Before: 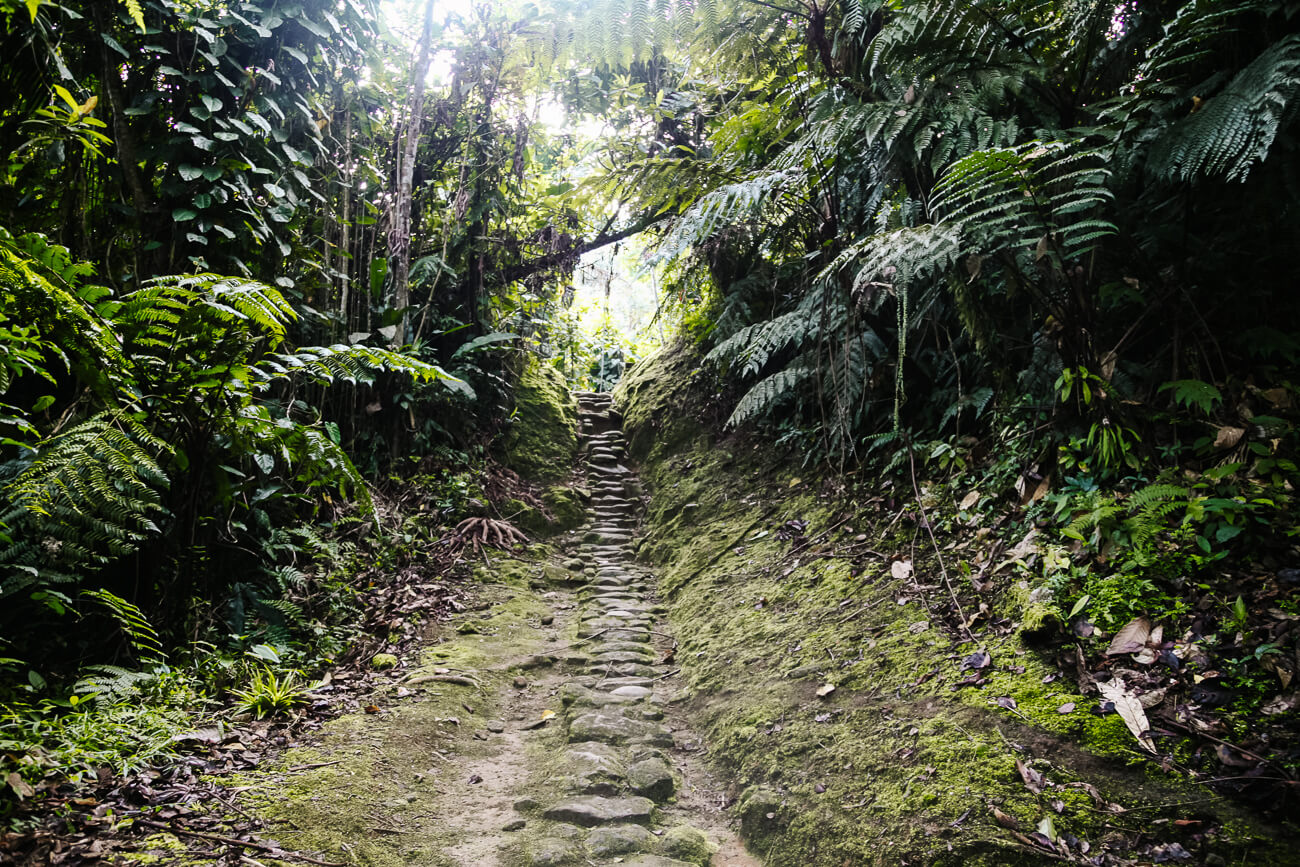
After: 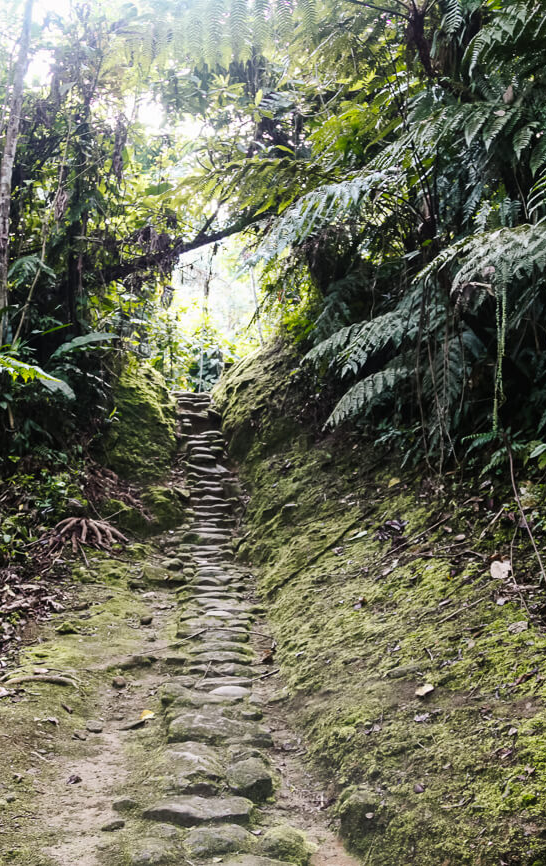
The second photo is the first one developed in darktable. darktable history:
crop: left 30.883%, right 27.103%
